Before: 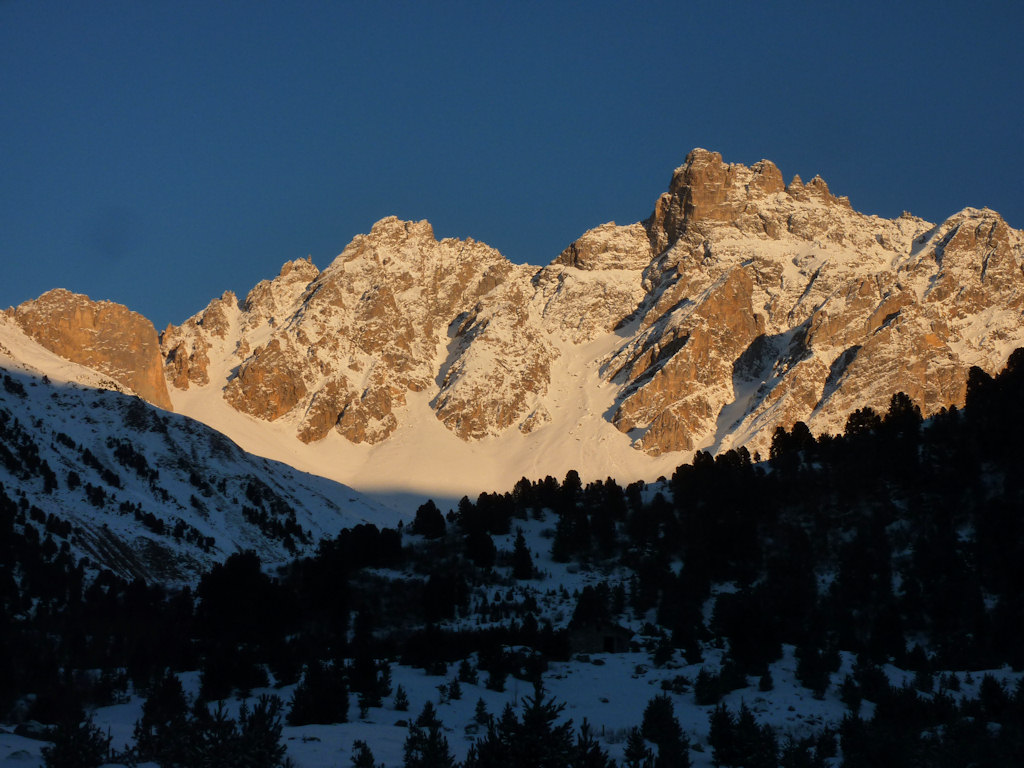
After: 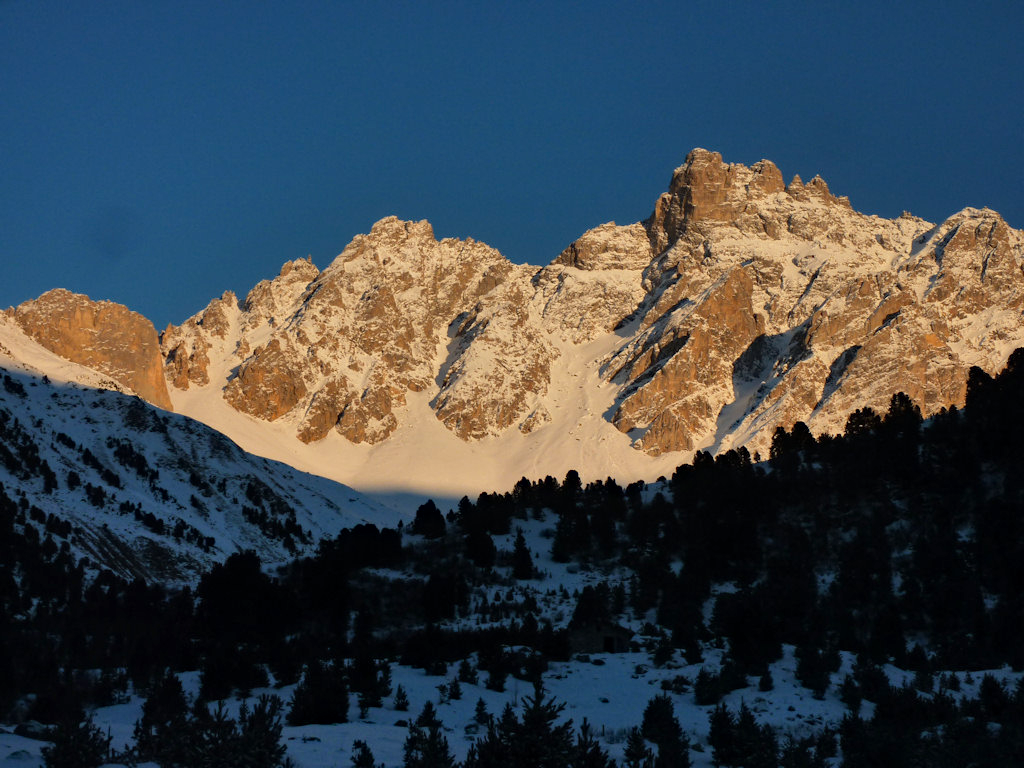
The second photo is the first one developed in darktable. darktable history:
shadows and highlights: shadows 32.95, highlights -47.83, compress 49.64%, soften with gaussian
haze removal: compatibility mode true, adaptive false
